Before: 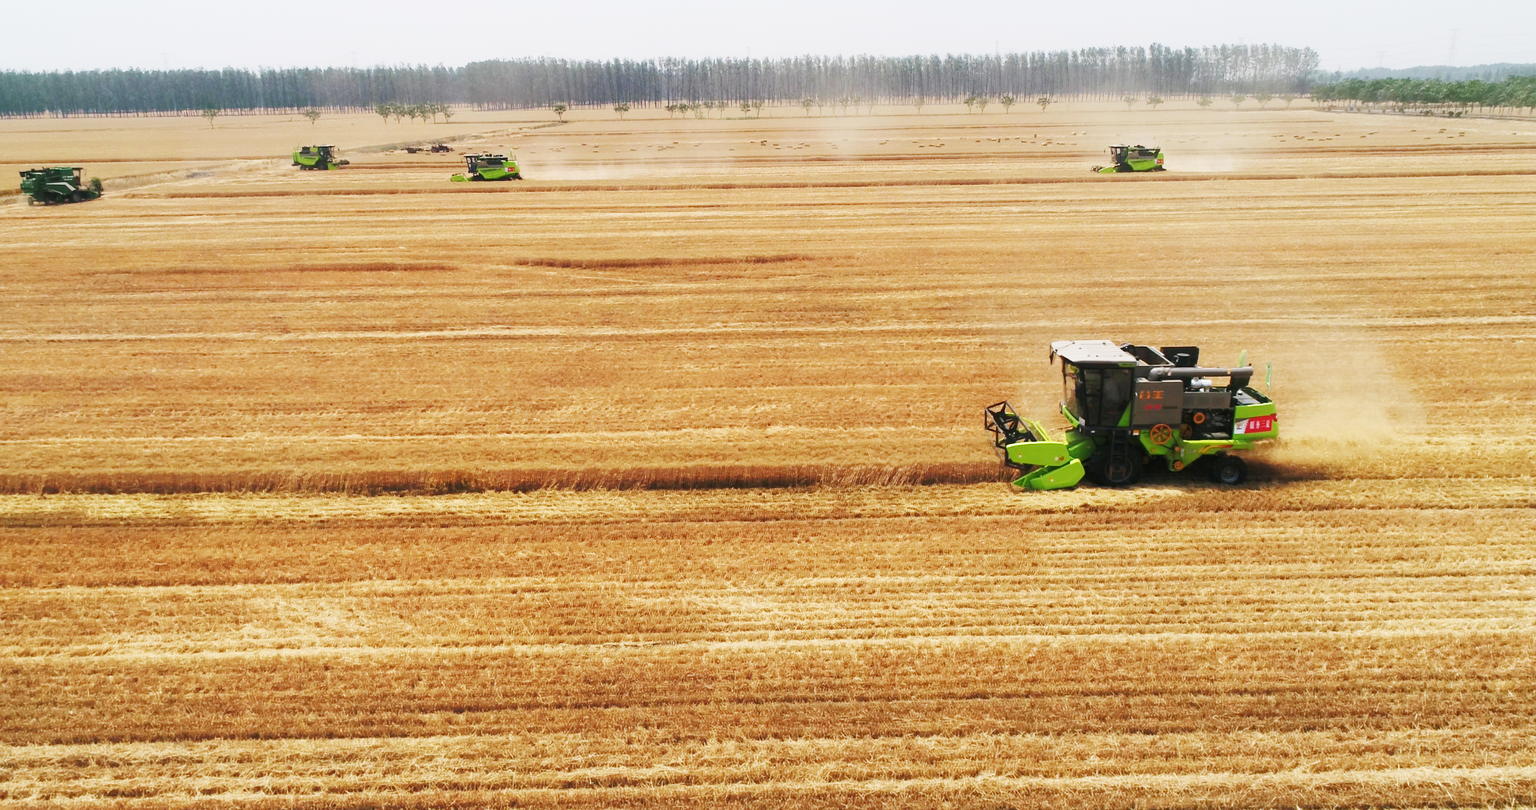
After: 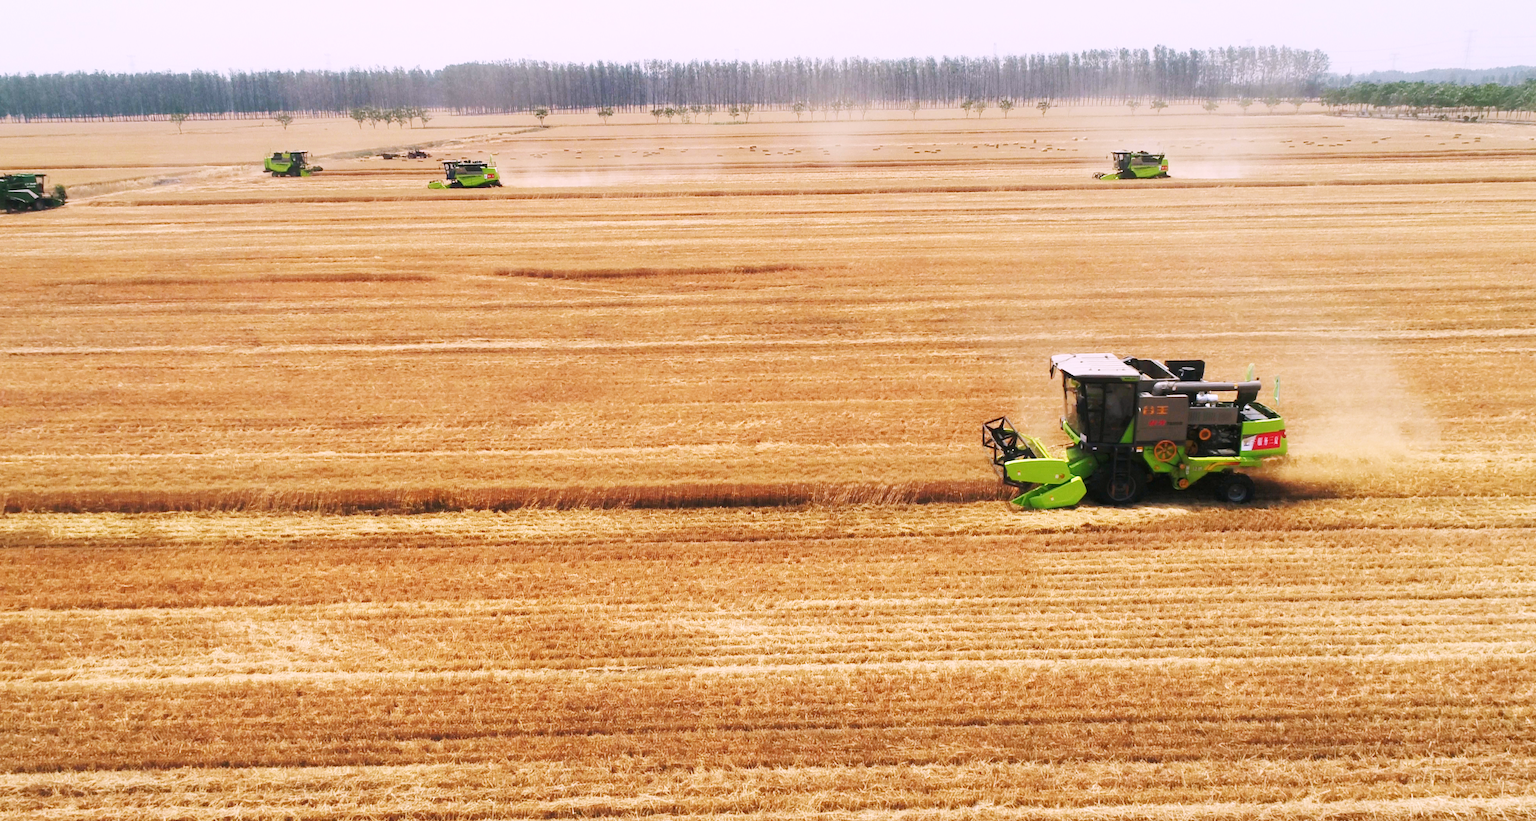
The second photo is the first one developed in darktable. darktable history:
crop and rotate: left 2.536%, right 1.107%, bottom 2.246%
white balance: red 1.05, blue 1.072
